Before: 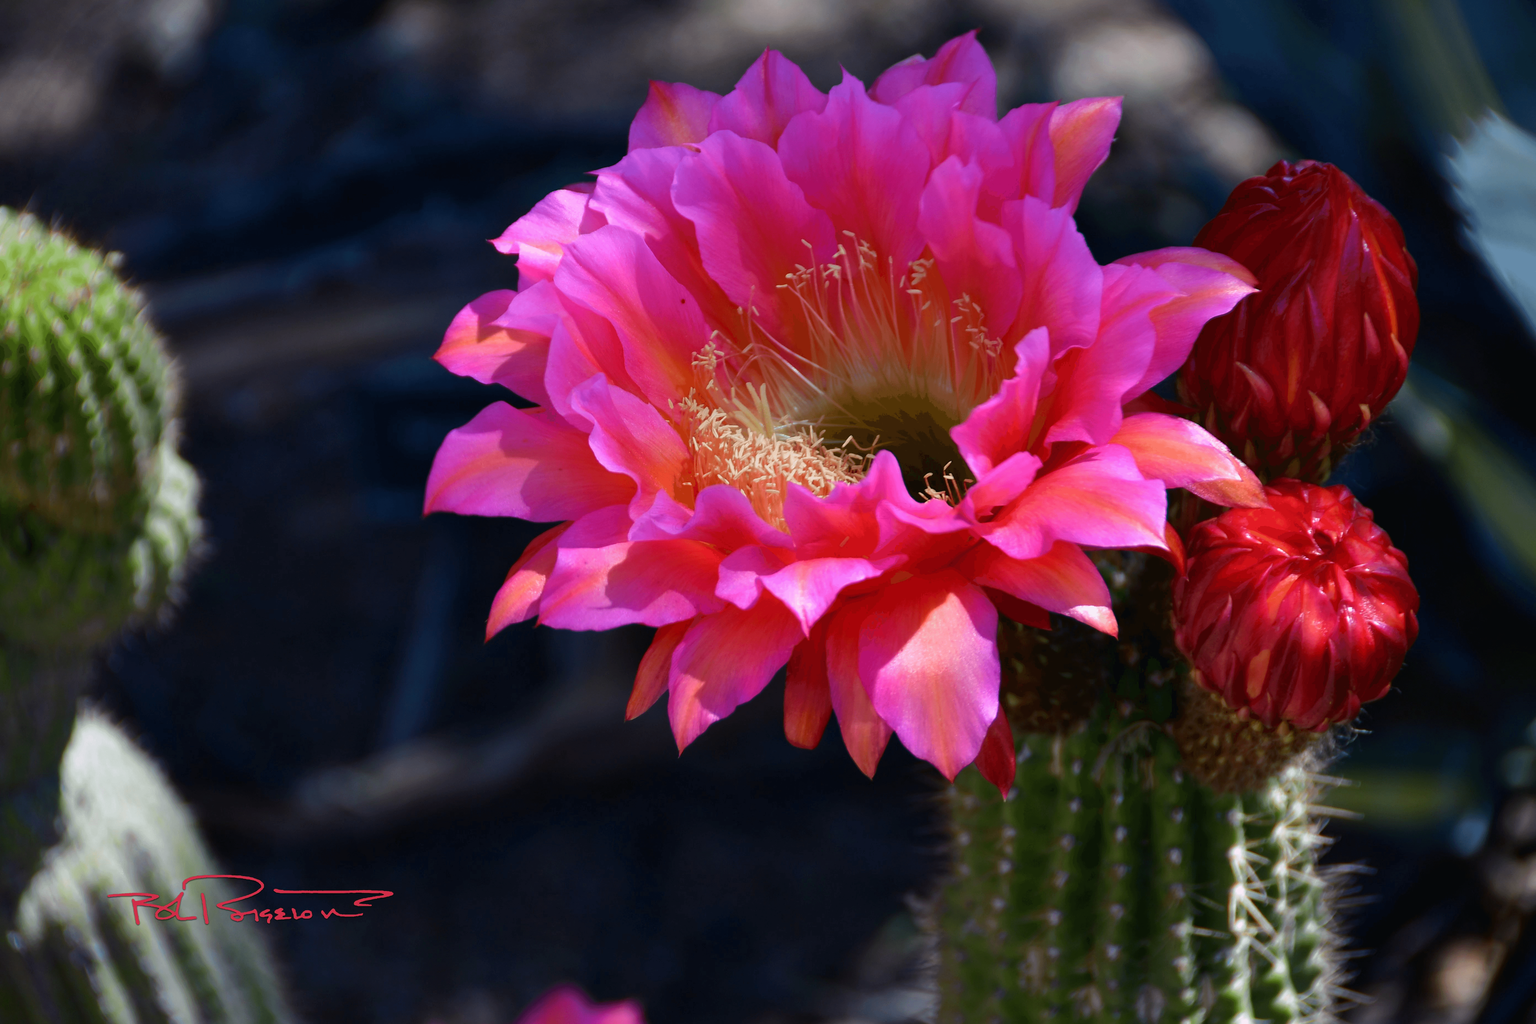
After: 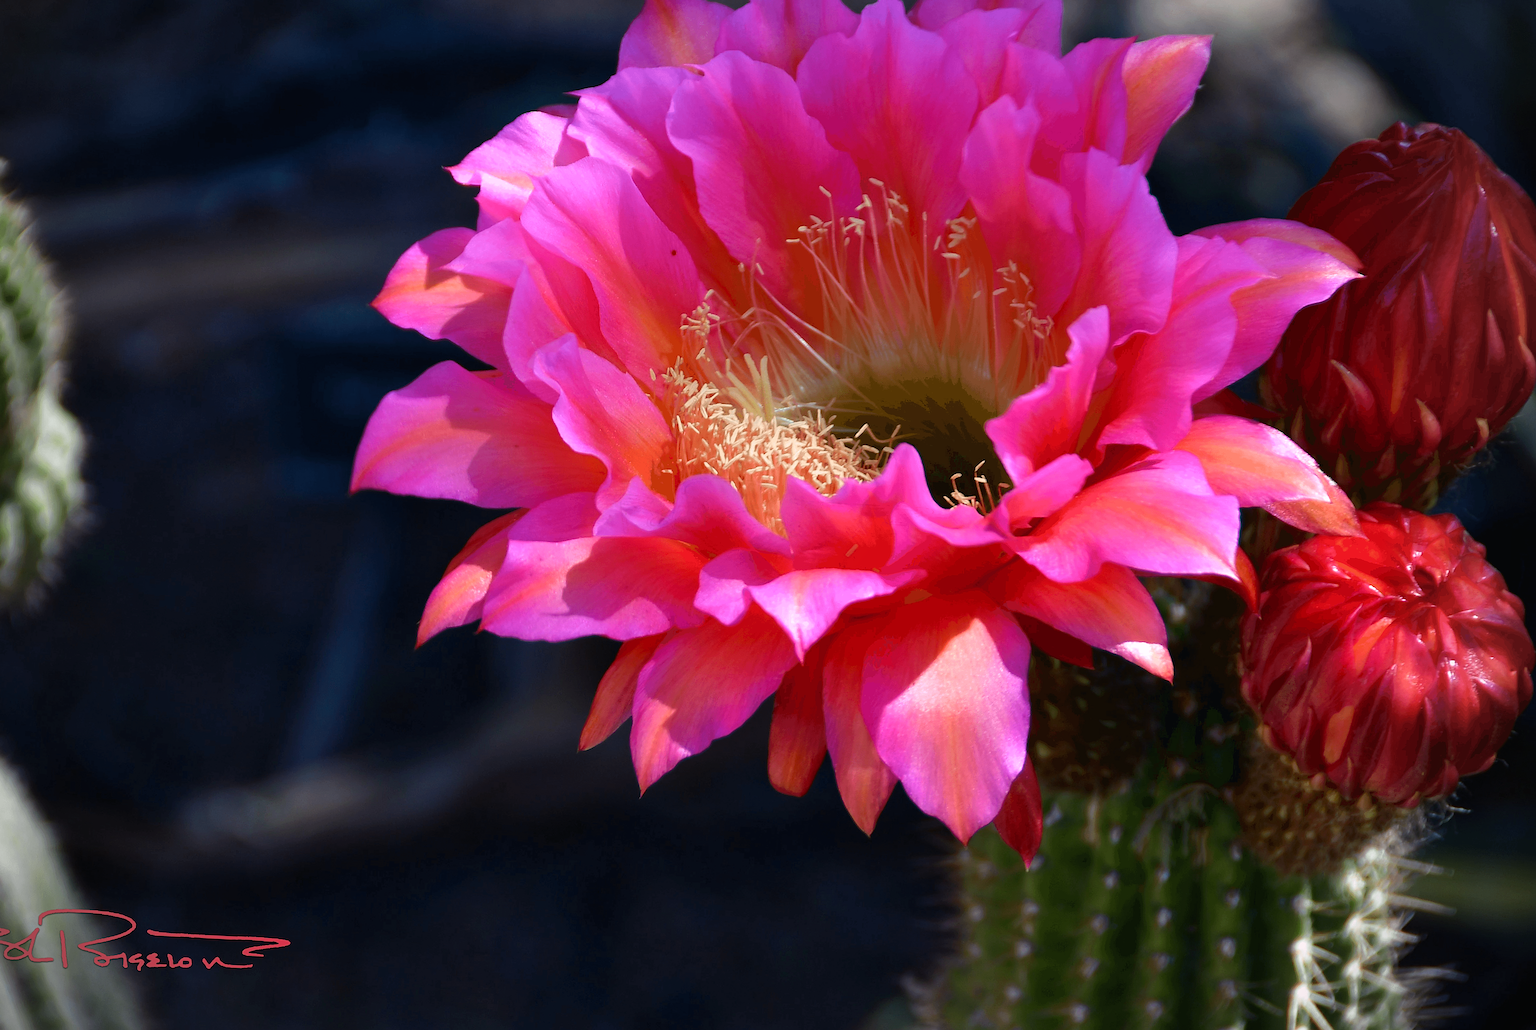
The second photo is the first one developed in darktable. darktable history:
crop and rotate: angle -3.01°, left 5.398%, top 5.227%, right 4.633%, bottom 4.223%
sharpen: on, module defaults
levels: levels [0, 0.476, 0.951]
color correction: highlights b* 2.9
exposure: compensate exposure bias true, compensate highlight preservation false
shadows and highlights: shadows 1.49, highlights 41.75
vignetting: unbound false
